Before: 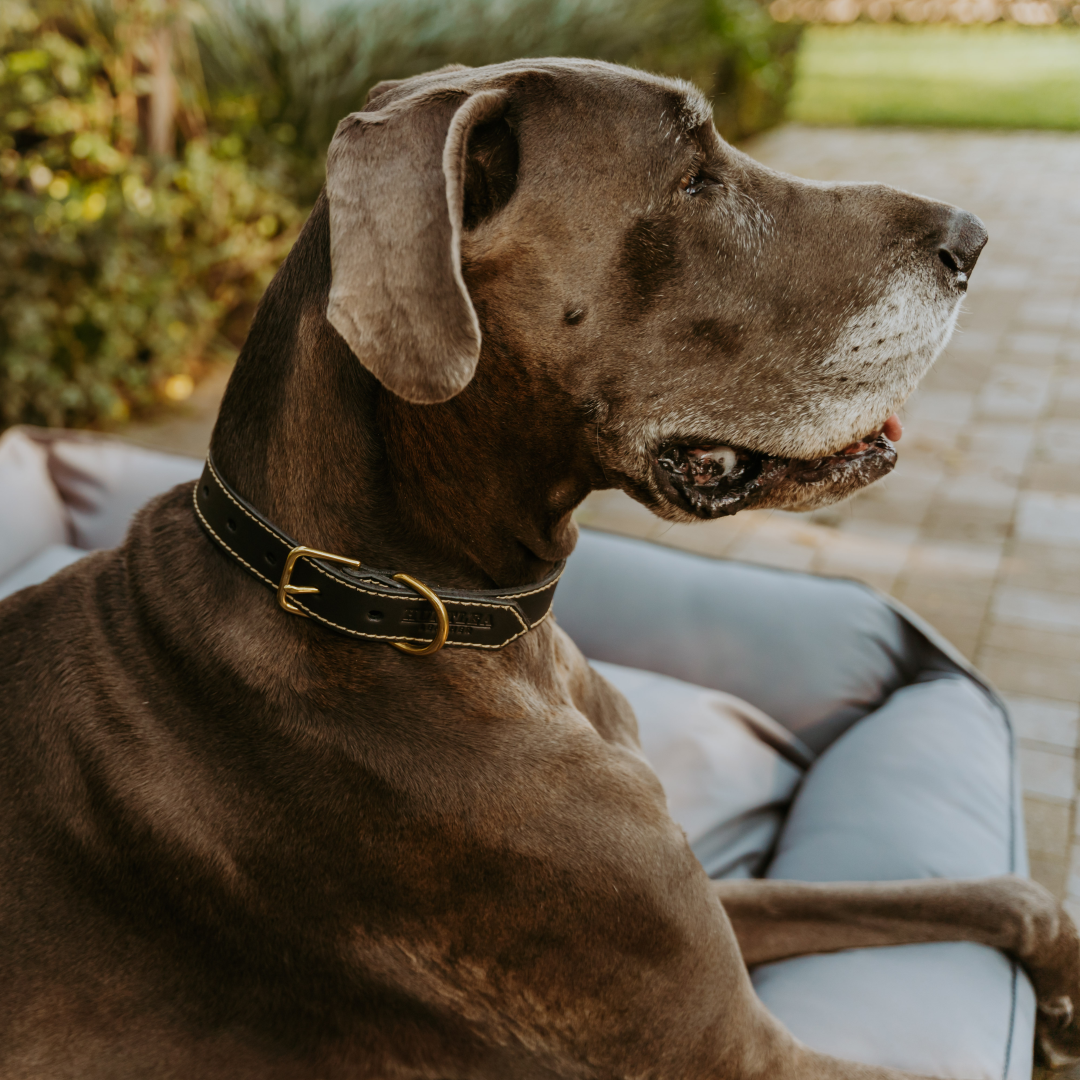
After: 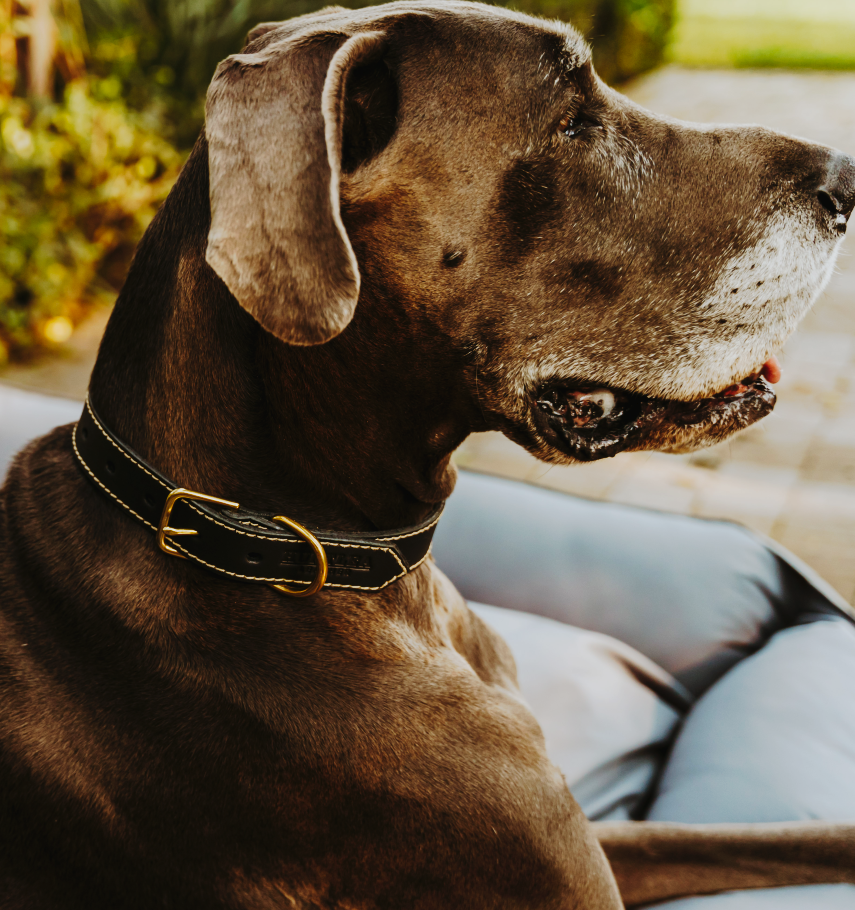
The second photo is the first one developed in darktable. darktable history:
crop: left 11.225%, top 5.381%, right 9.565%, bottom 10.314%
tone curve: curves: ch0 [(0, 0) (0.003, 0.018) (0.011, 0.021) (0.025, 0.028) (0.044, 0.039) (0.069, 0.05) (0.1, 0.06) (0.136, 0.081) (0.177, 0.117) (0.224, 0.161) (0.277, 0.226) (0.335, 0.315) (0.399, 0.421) (0.468, 0.53) (0.543, 0.627) (0.623, 0.726) (0.709, 0.789) (0.801, 0.859) (0.898, 0.924) (1, 1)], preserve colors none
